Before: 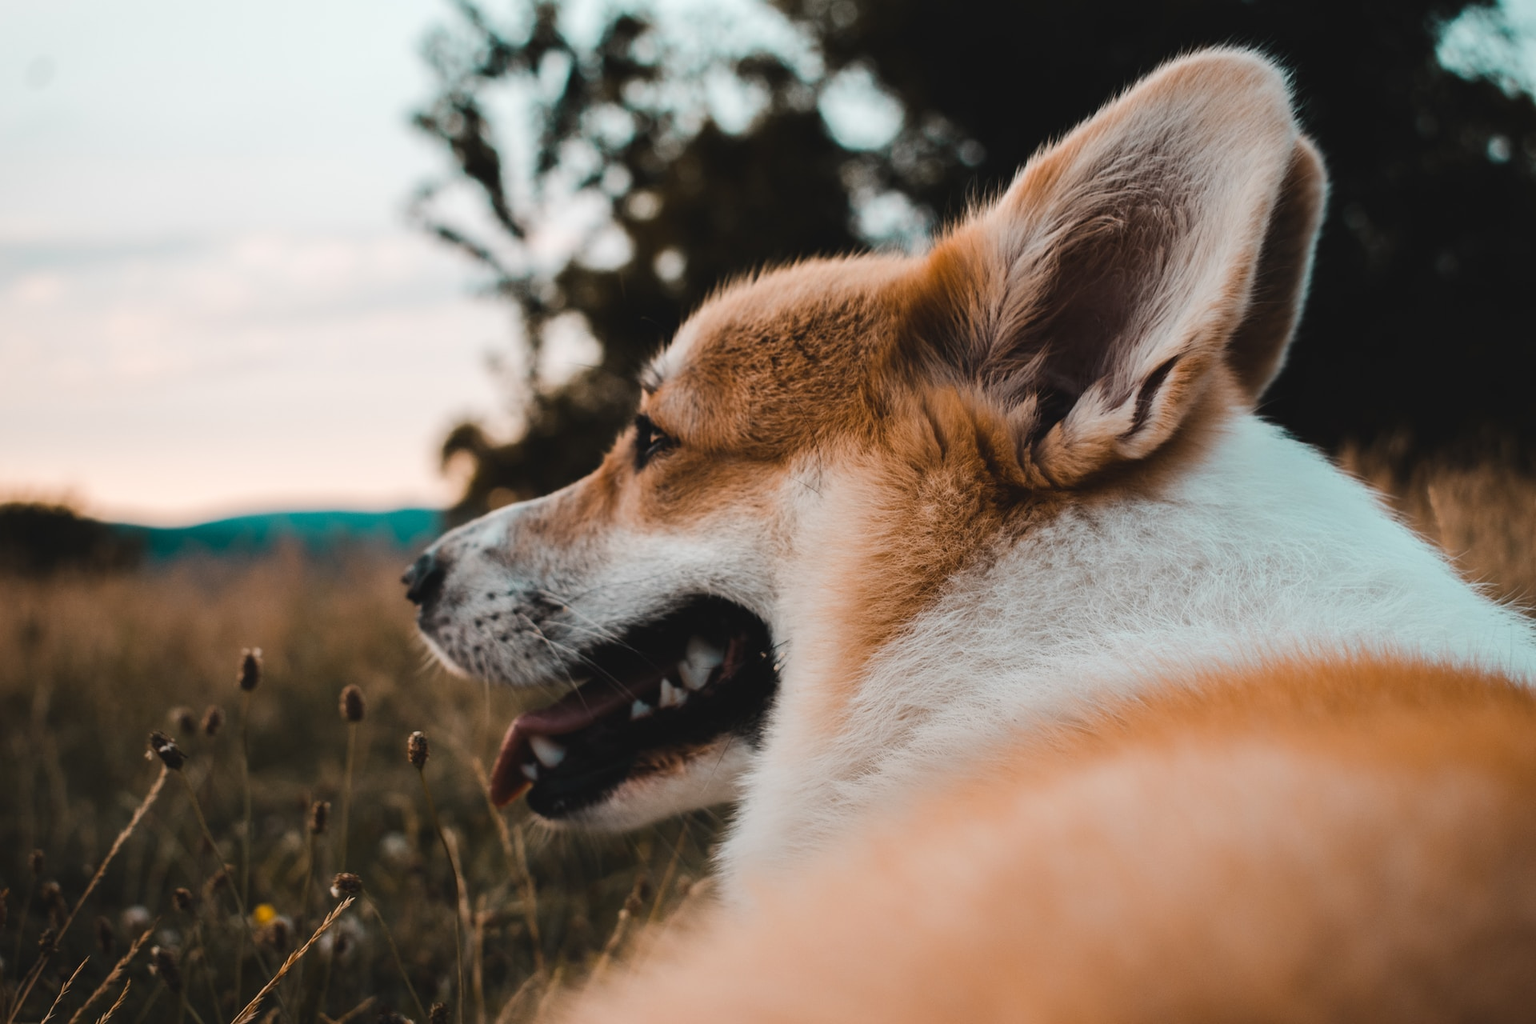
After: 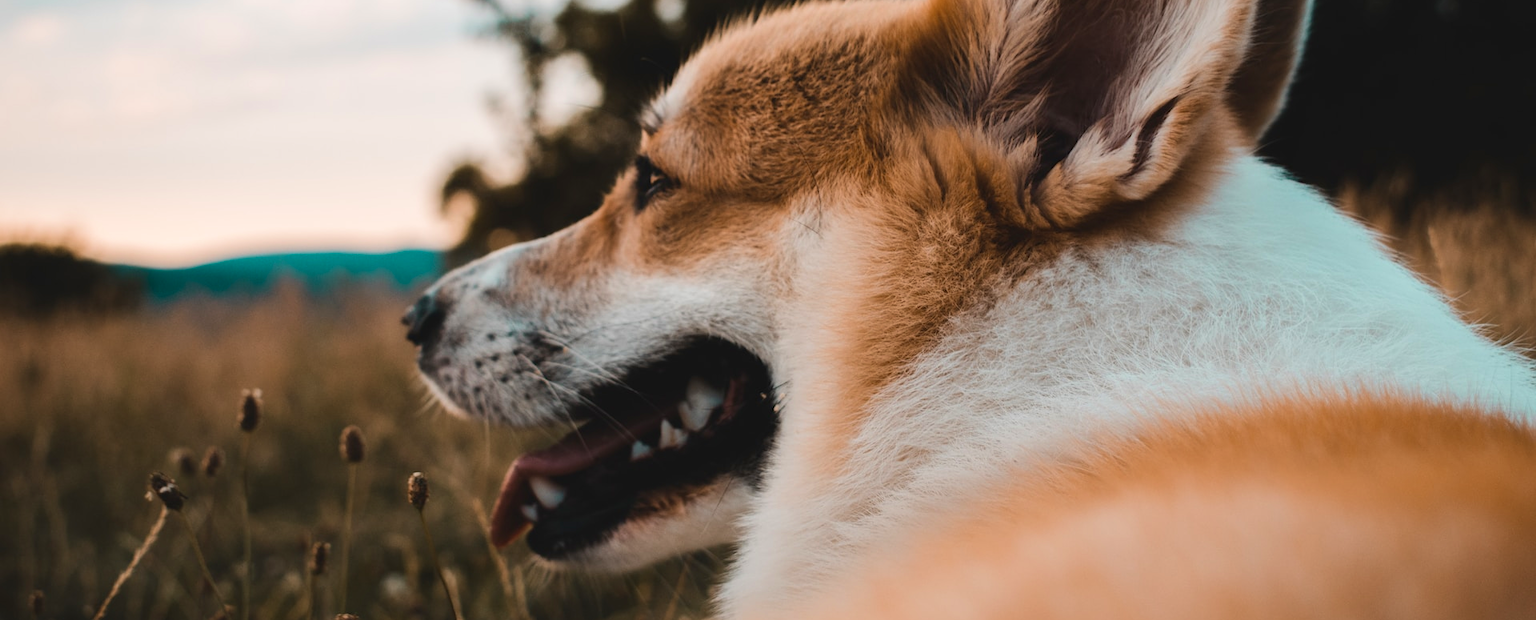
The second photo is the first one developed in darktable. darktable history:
velvia: on, module defaults
crop and rotate: top 25.357%, bottom 13.942%
